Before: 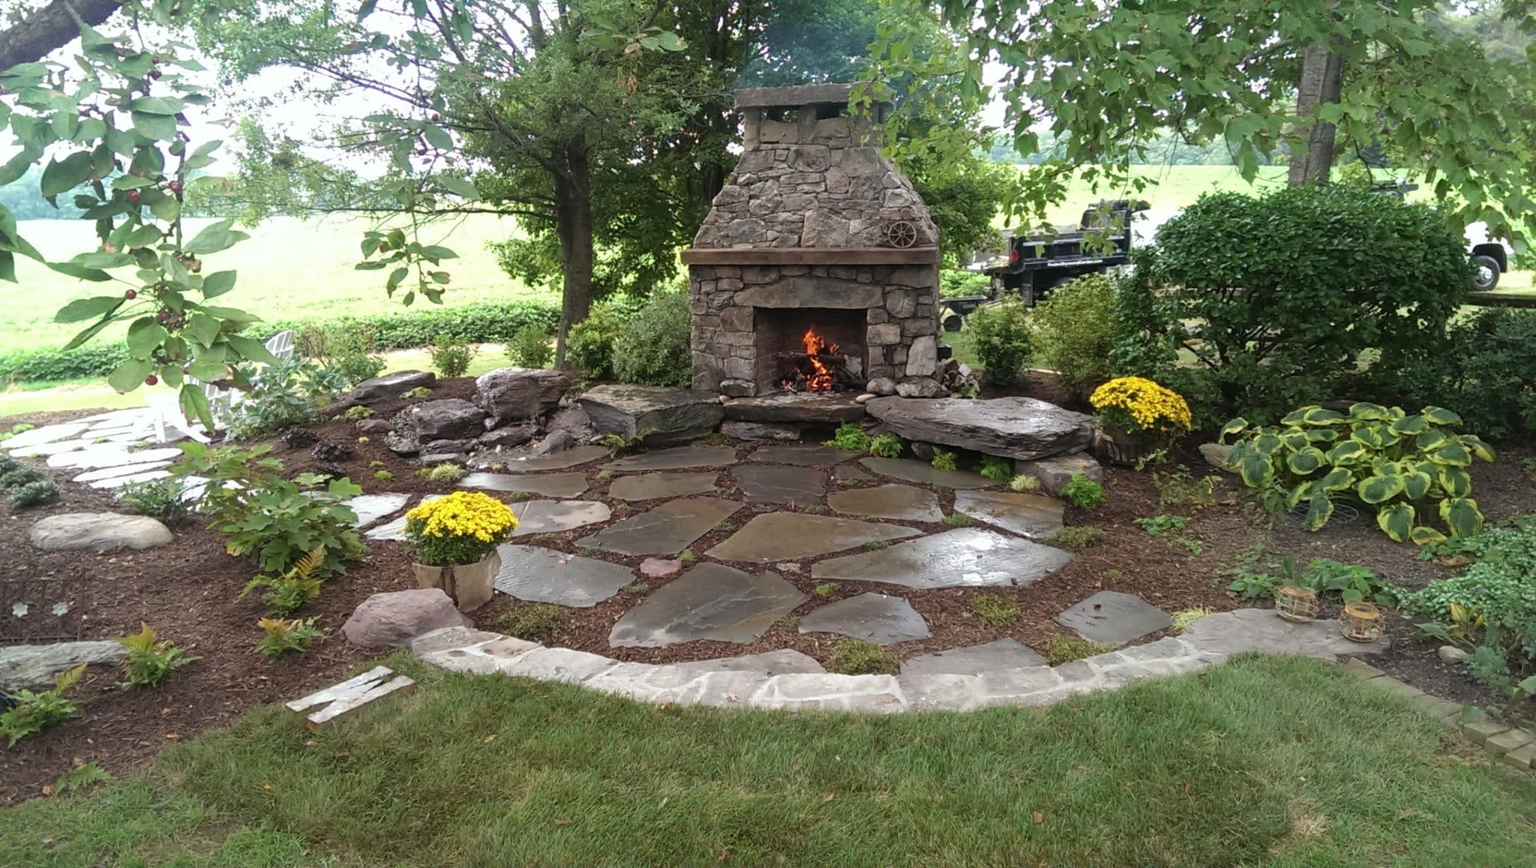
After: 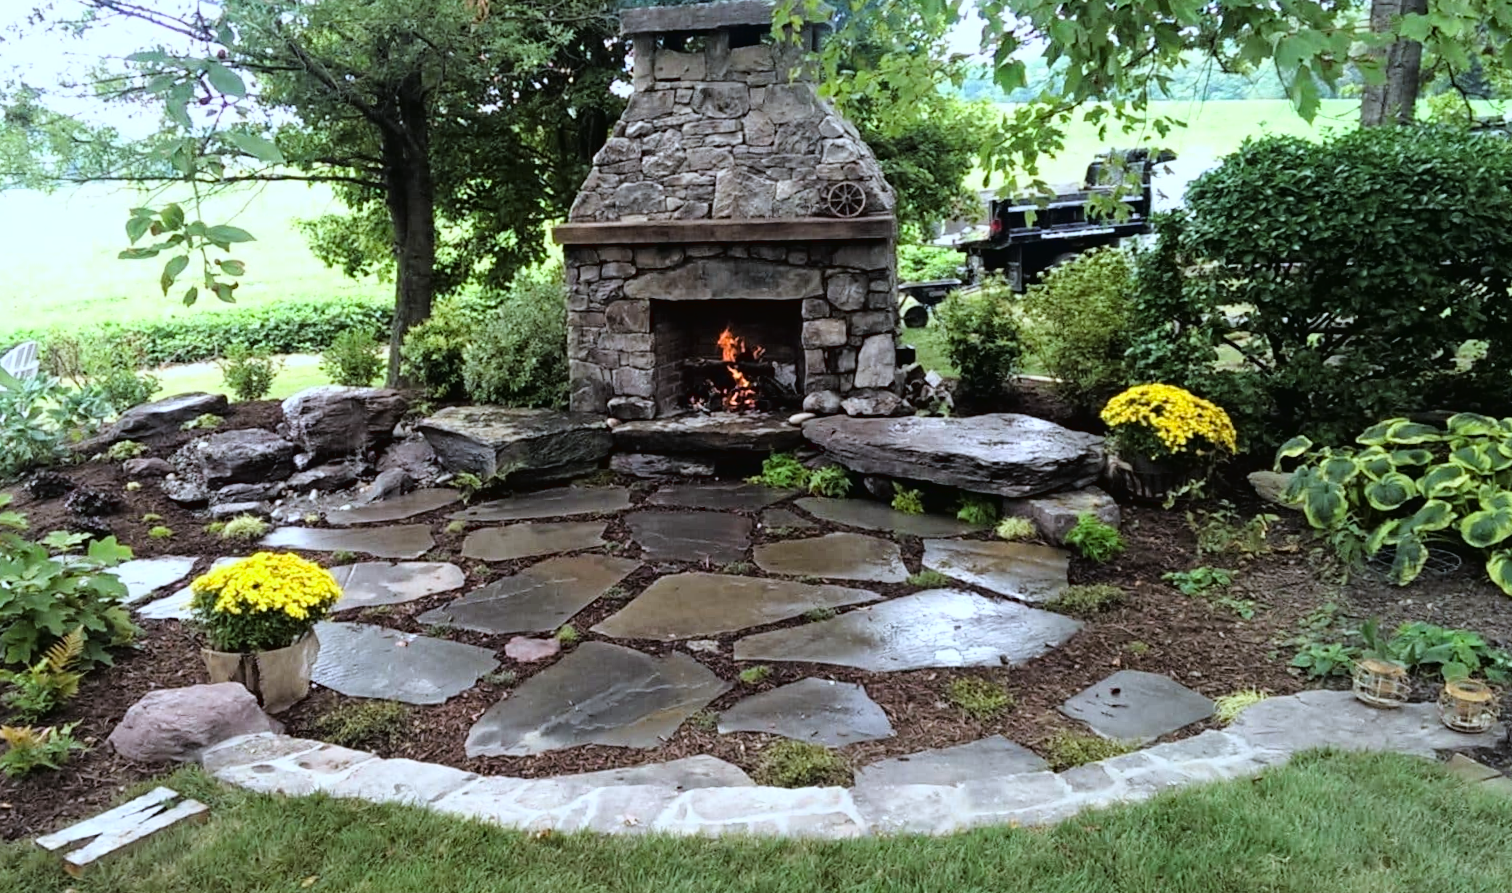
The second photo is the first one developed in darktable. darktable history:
white balance: red 0.924, blue 1.095
rotate and perspective: rotation -1°, crop left 0.011, crop right 0.989, crop top 0.025, crop bottom 0.975
crop: left 16.768%, top 8.653%, right 8.362%, bottom 12.485%
haze removal: compatibility mode true, adaptive false
tone equalizer: on, module defaults
exposure: black level correction 0.002, exposure -0.1 EV, compensate highlight preservation false
tone curve: curves: ch0 [(0, 0.016) (0.11, 0.039) (0.259, 0.235) (0.383, 0.437) (0.499, 0.597) (0.733, 0.867) (0.843, 0.948) (1, 1)], color space Lab, linked channels, preserve colors none
